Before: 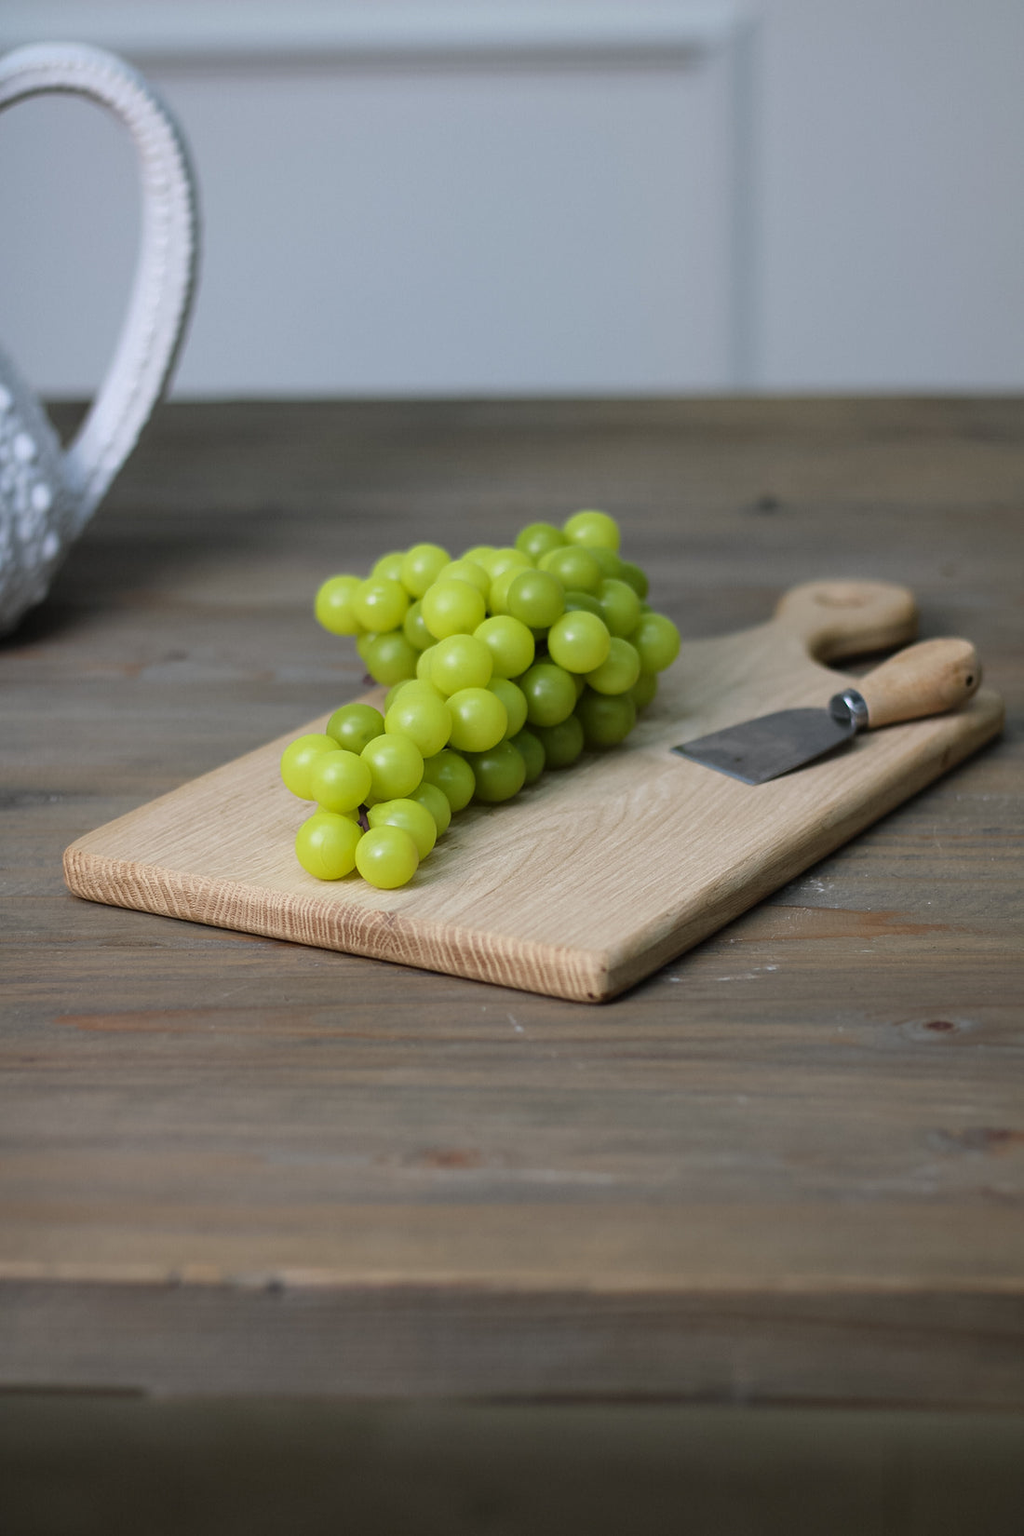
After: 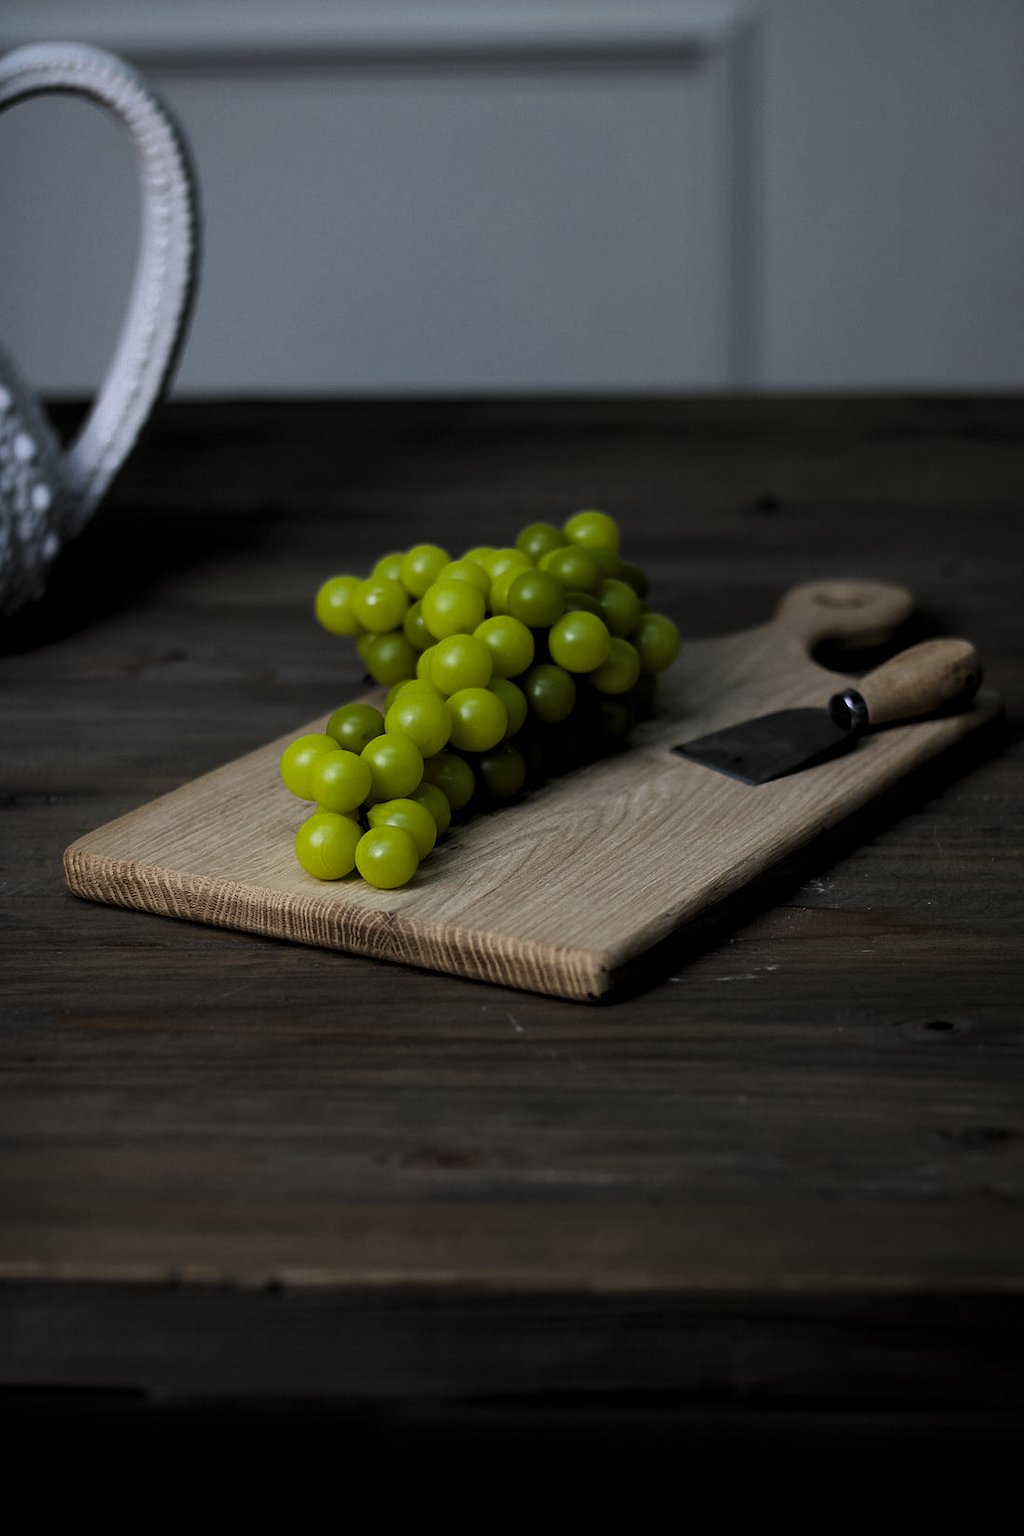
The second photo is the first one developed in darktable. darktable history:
vignetting: fall-off start 116.67%, fall-off radius 59.26%, brightness -0.31, saturation -0.056
levels: mode automatic, black 8.58%, gray 59.42%, levels [0, 0.445, 1]
color balance rgb: perceptual saturation grading › global saturation 25%, global vibrance 20%
